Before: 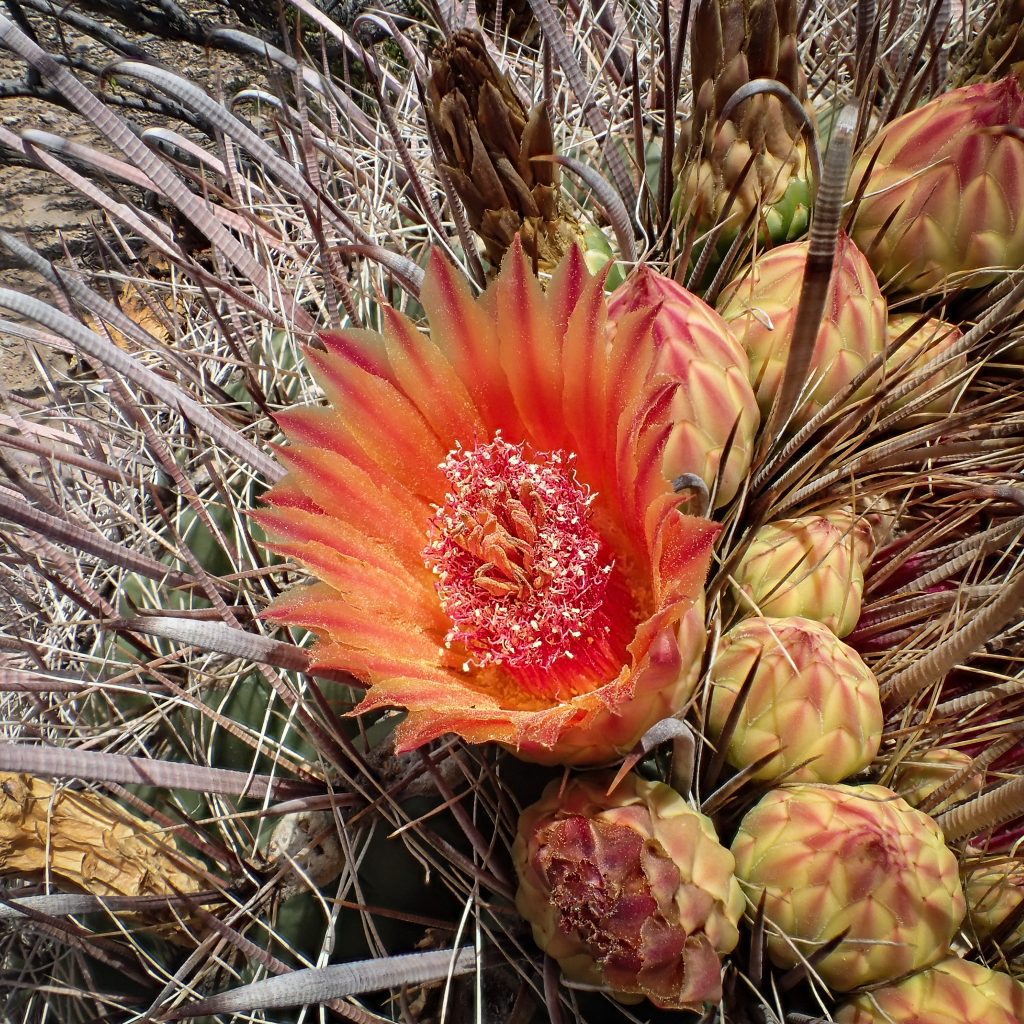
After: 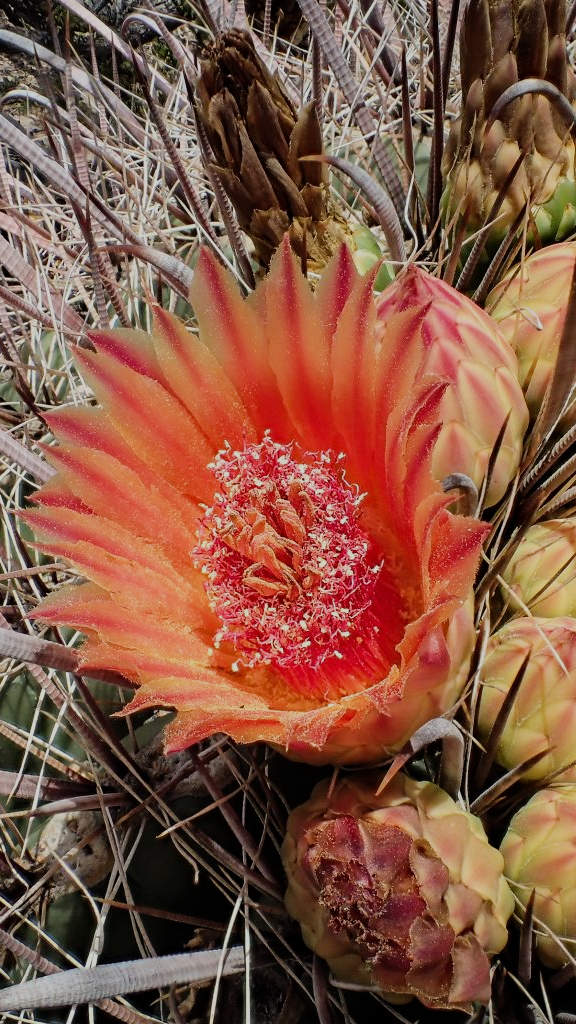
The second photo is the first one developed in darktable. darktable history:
filmic rgb: black relative exposure -7.47 EV, white relative exposure 4.85 EV, hardness 3.4, contrast in shadows safe
crop and rotate: left 22.627%, right 21.078%
